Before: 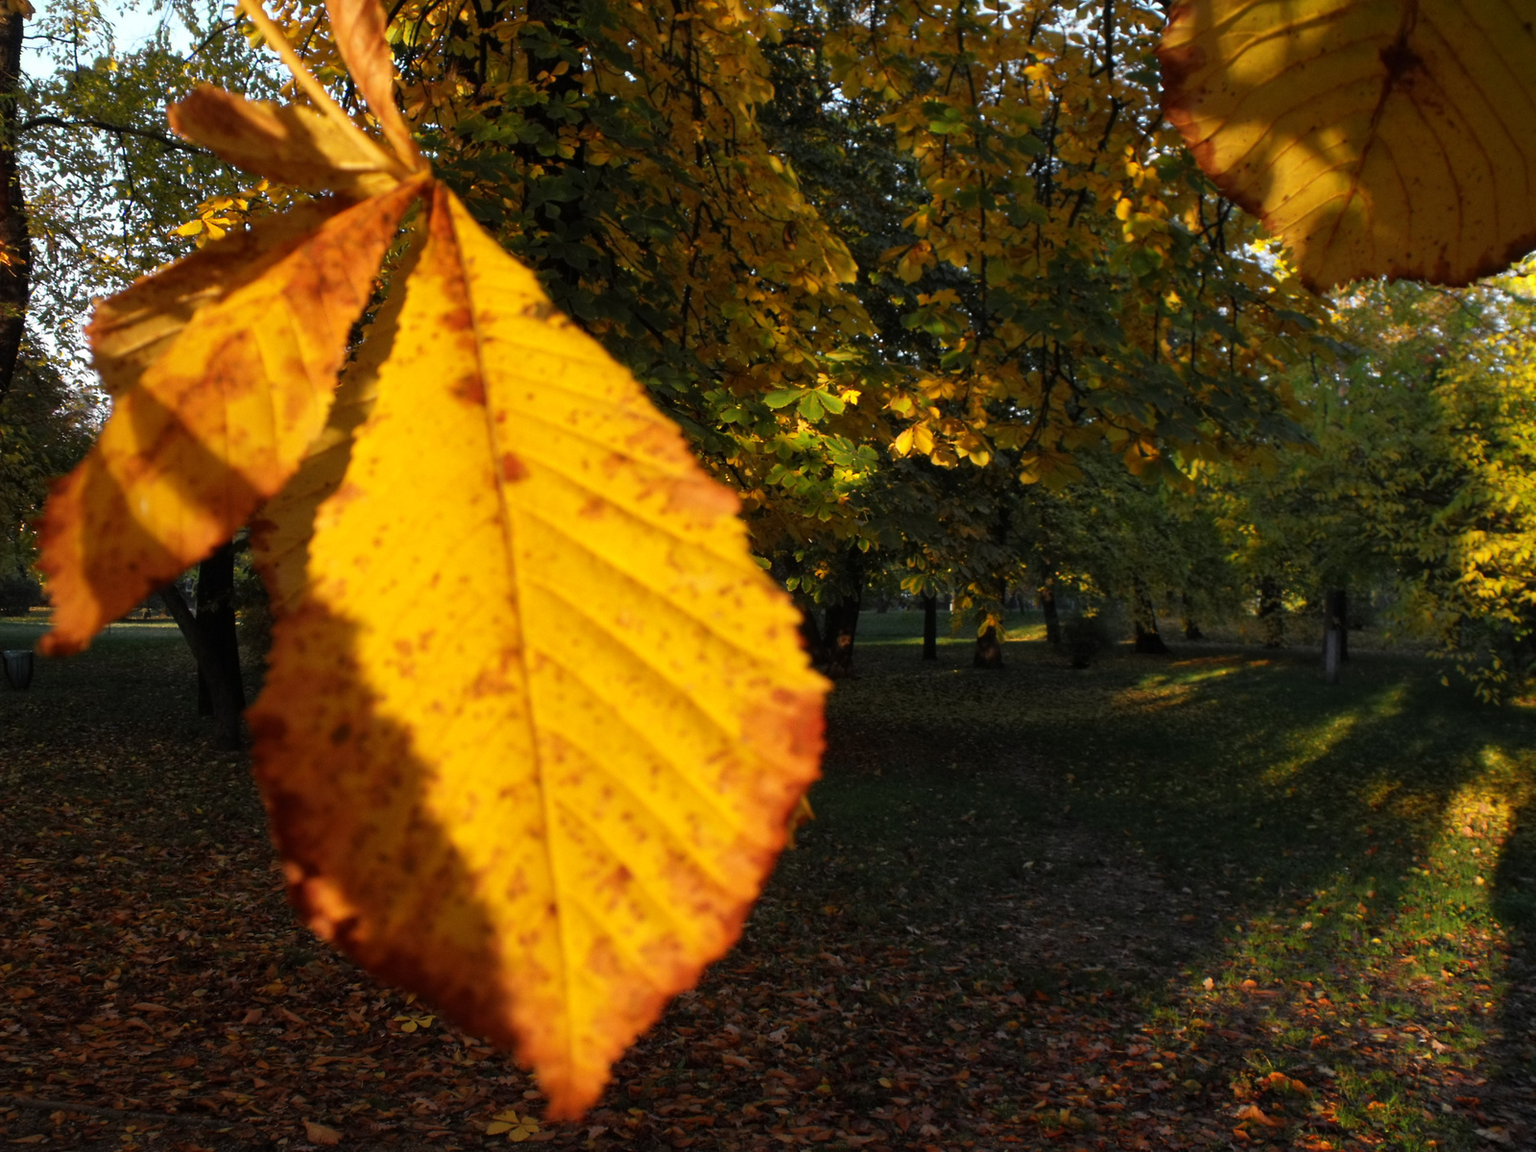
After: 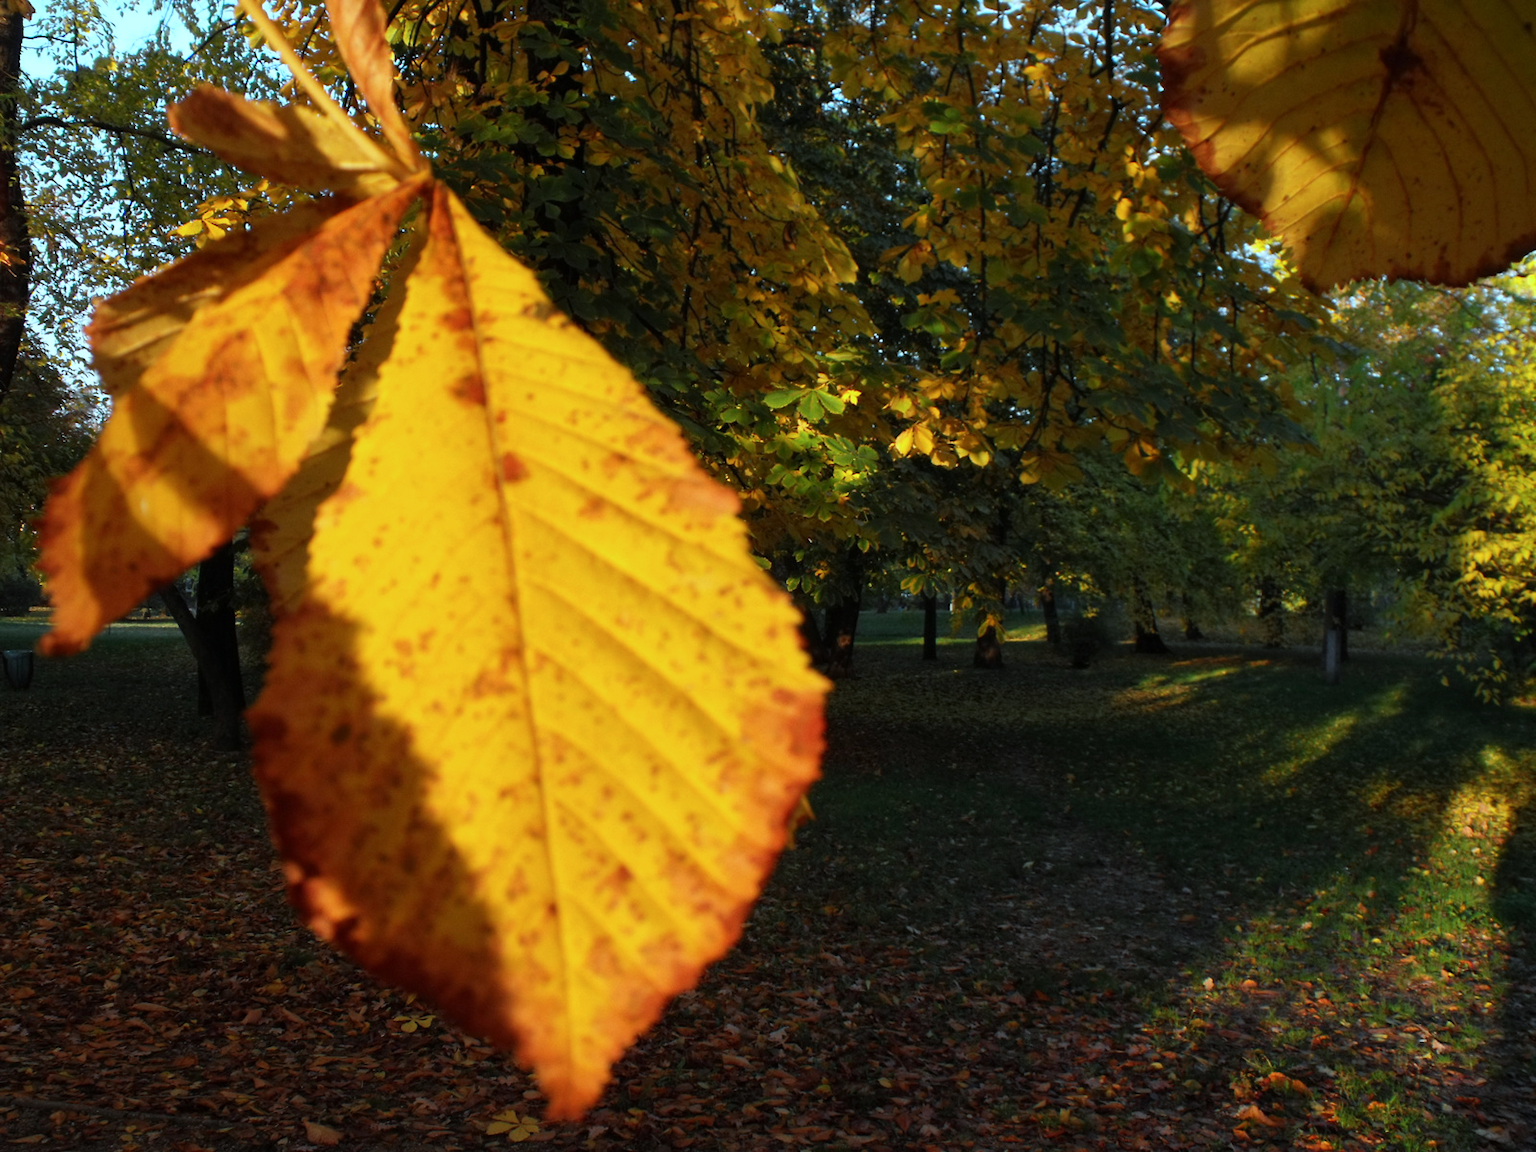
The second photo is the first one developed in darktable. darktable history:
contrast brightness saturation: saturation 0.1
color correction: highlights a* -11.71, highlights b* -15.58
